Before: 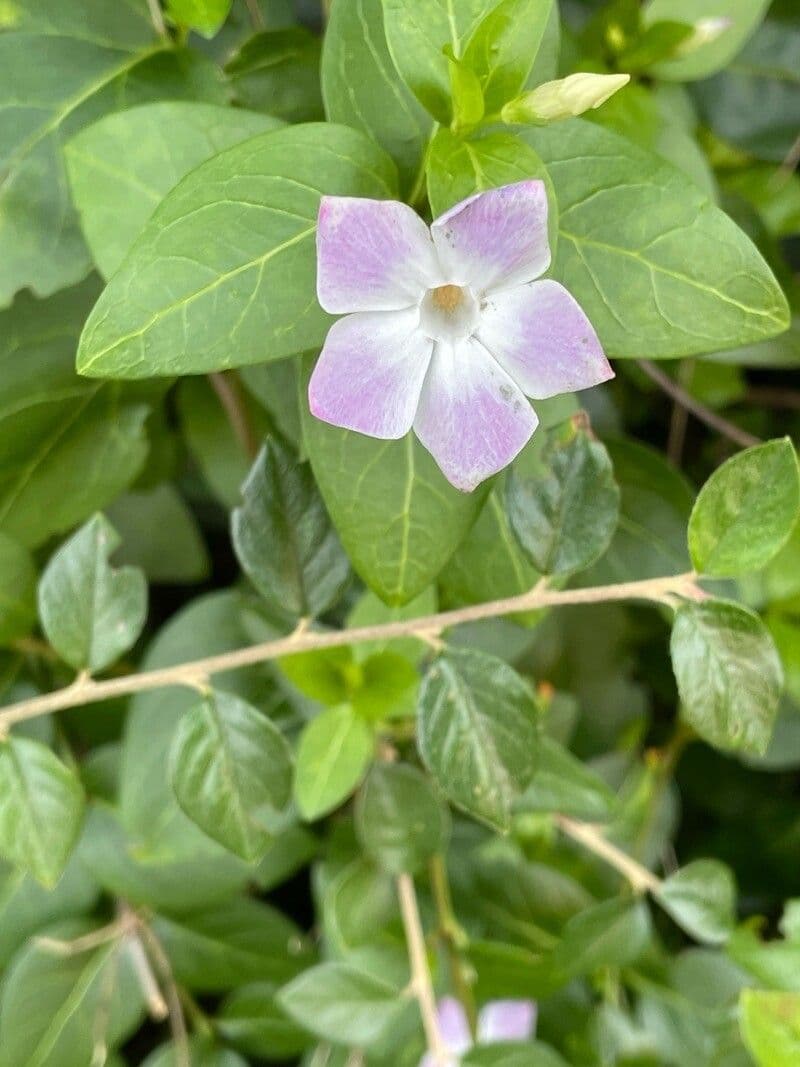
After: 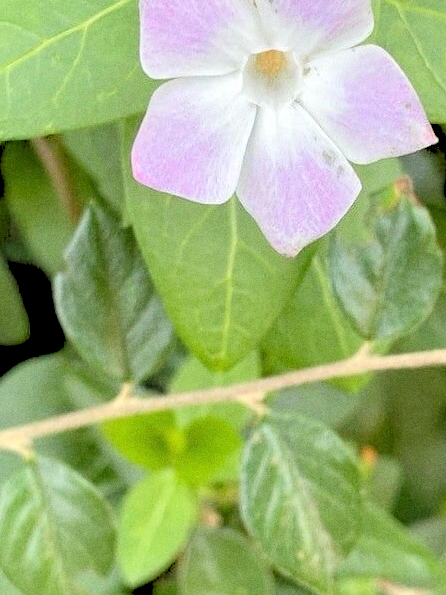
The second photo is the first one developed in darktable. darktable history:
rgb levels: levels [[0.027, 0.429, 0.996], [0, 0.5, 1], [0, 0.5, 1]]
grain: on, module defaults
crop and rotate: left 22.13%, top 22.054%, right 22.026%, bottom 22.102%
